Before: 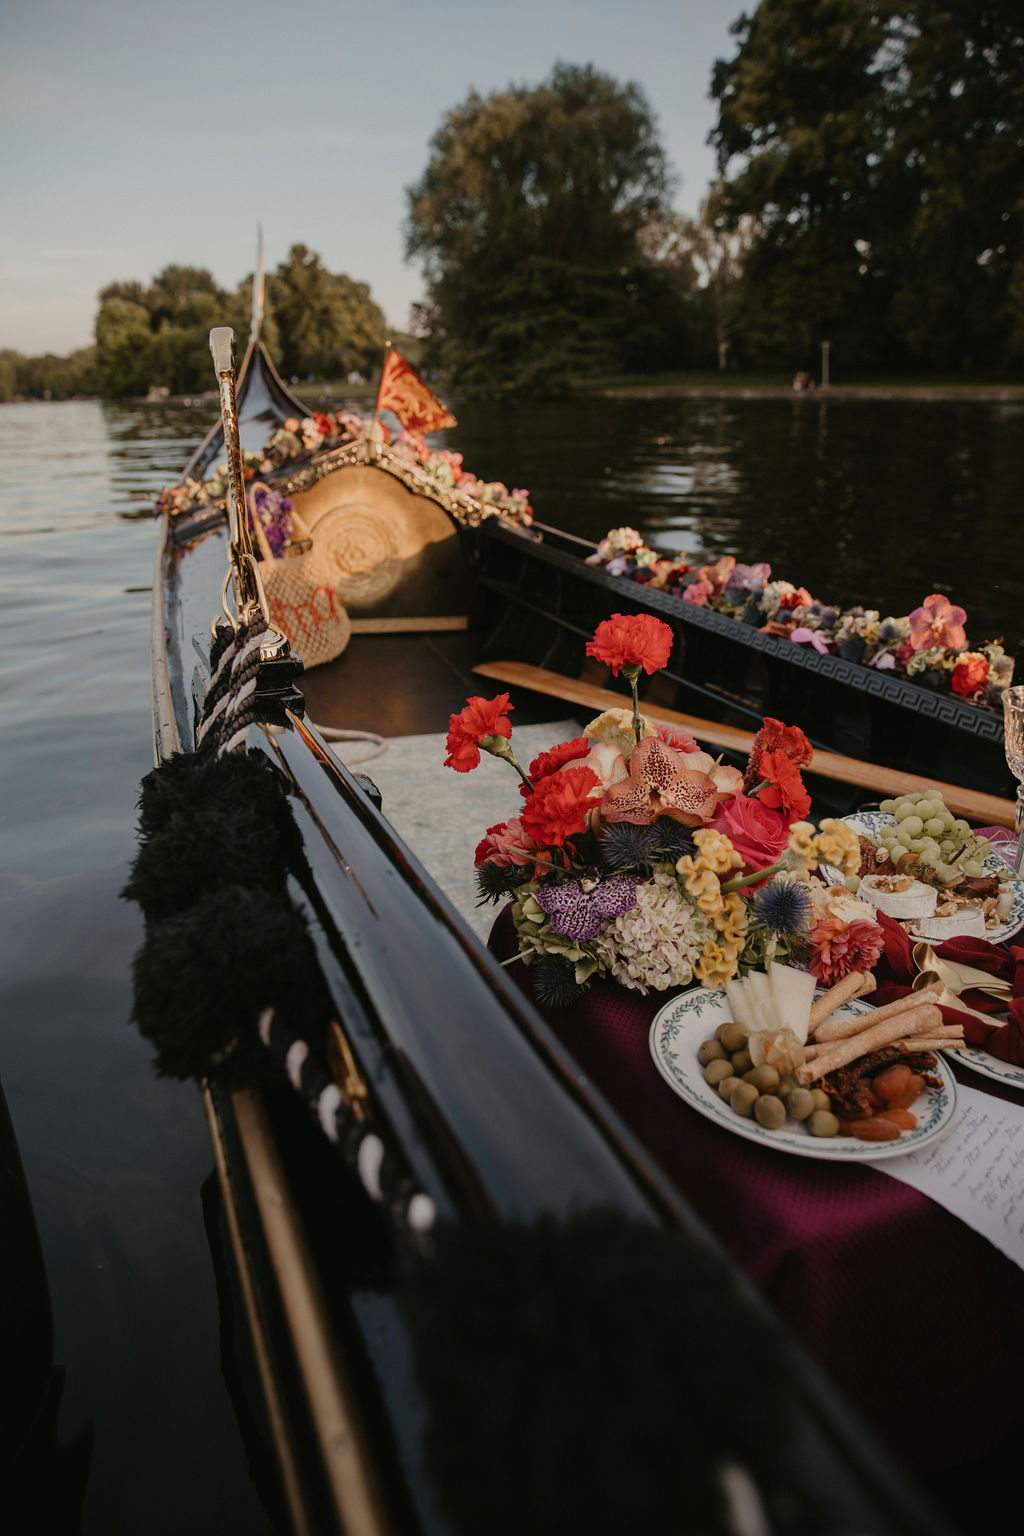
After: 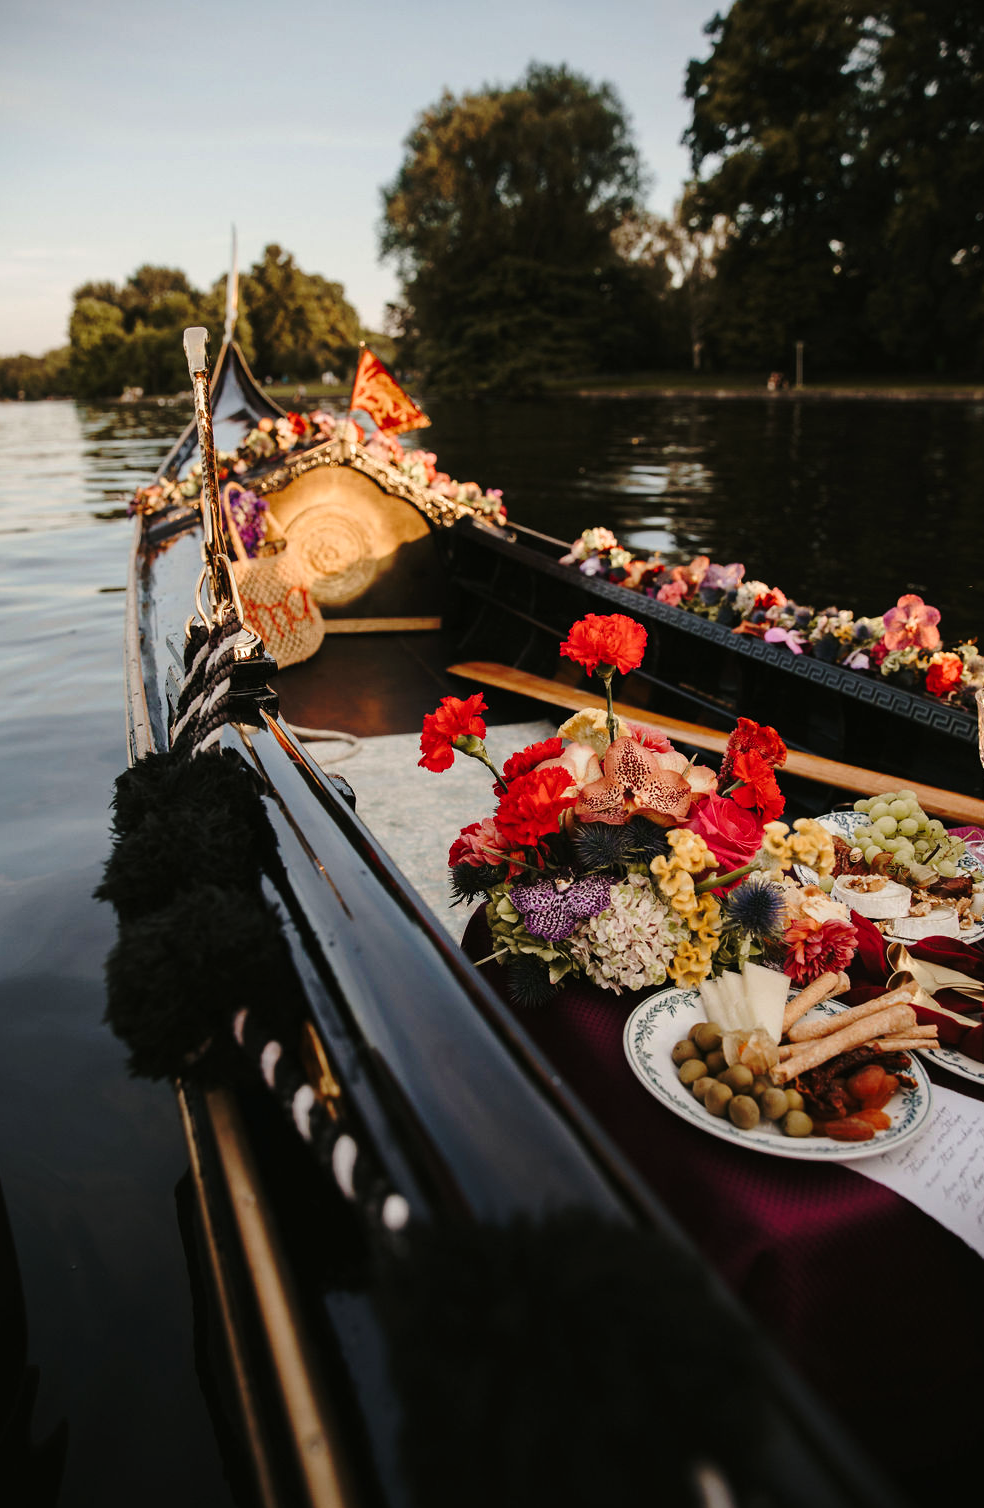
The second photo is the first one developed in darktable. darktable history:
base curve: curves: ch0 [(0, 0) (0.073, 0.04) (0.157, 0.139) (0.492, 0.492) (0.758, 0.758) (1, 1)], preserve colors none
exposure: black level correction 0, exposure 0.591 EV, compensate exposure bias true, compensate highlight preservation false
crop and rotate: left 2.612%, right 1.233%, bottom 1.808%
